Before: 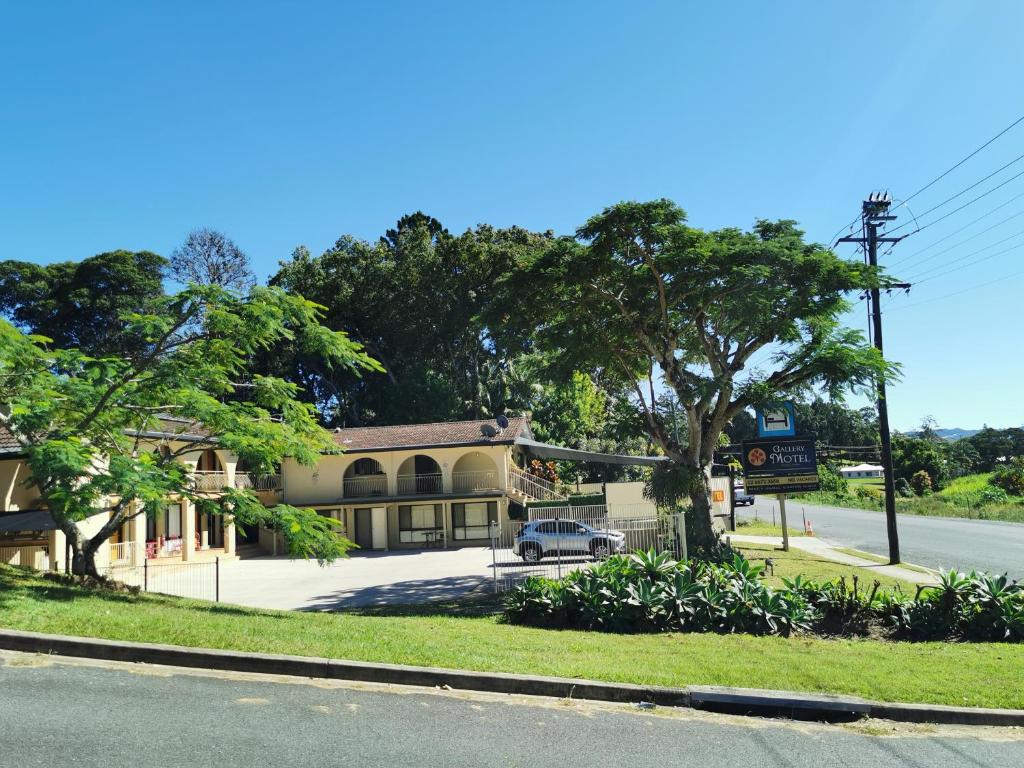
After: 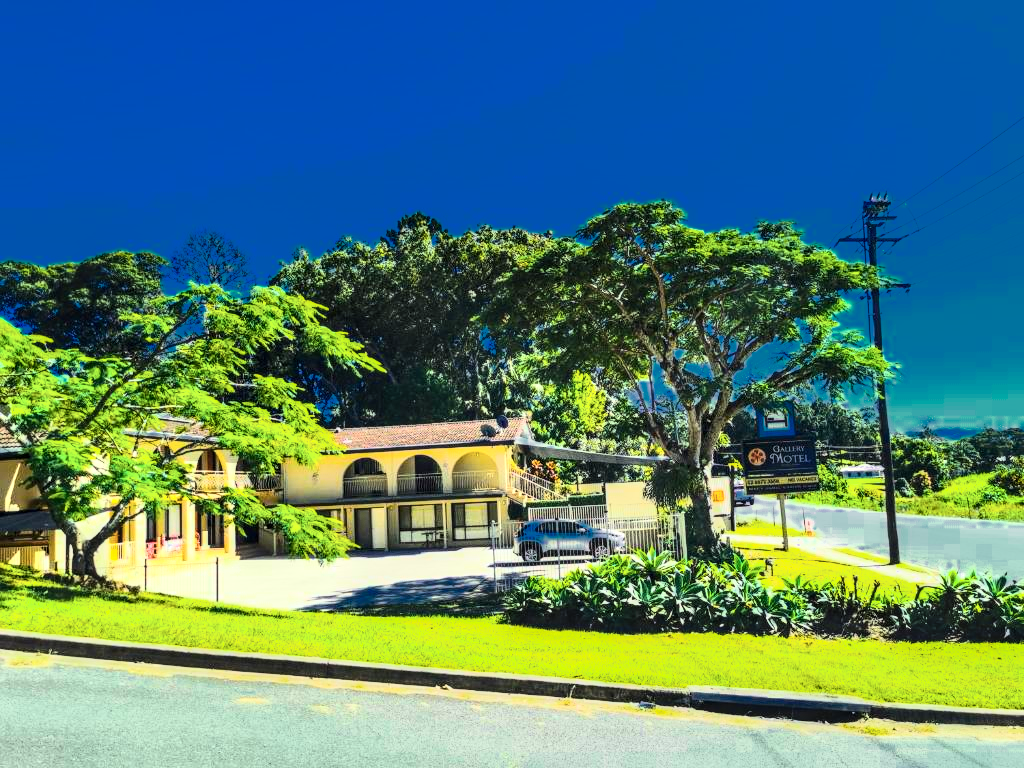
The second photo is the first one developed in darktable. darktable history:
color balance rgb: linear chroma grading › highlights 99.827%, linear chroma grading › global chroma 23.372%, perceptual saturation grading › global saturation -1.89%, perceptual saturation grading › highlights -6.951%, perceptual saturation grading › mid-tones 7.698%, perceptual saturation grading › shadows 4.322%, global vibrance 30.317%, contrast 9.832%
local contrast: highlights 33%, detail 135%
tone curve: curves: ch0 [(0, 0) (0.003, 0.003) (0.011, 0.013) (0.025, 0.028) (0.044, 0.05) (0.069, 0.078) (0.1, 0.113) (0.136, 0.153) (0.177, 0.2) (0.224, 0.271) (0.277, 0.374) (0.335, 0.47) (0.399, 0.574) (0.468, 0.688) (0.543, 0.79) (0.623, 0.859) (0.709, 0.919) (0.801, 0.957) (0.898, 0.978) (1, 1)], color space Lab, independent channels, preserve colors none
color zones: curves: ch0 [(0, 0.497) (0.143, 0.5) (0.286, 0.5) (0.429, 0.483) (0.571, 0.116) (0.714, -0.006) (0.857, 0.28) (1, 0.497)]
